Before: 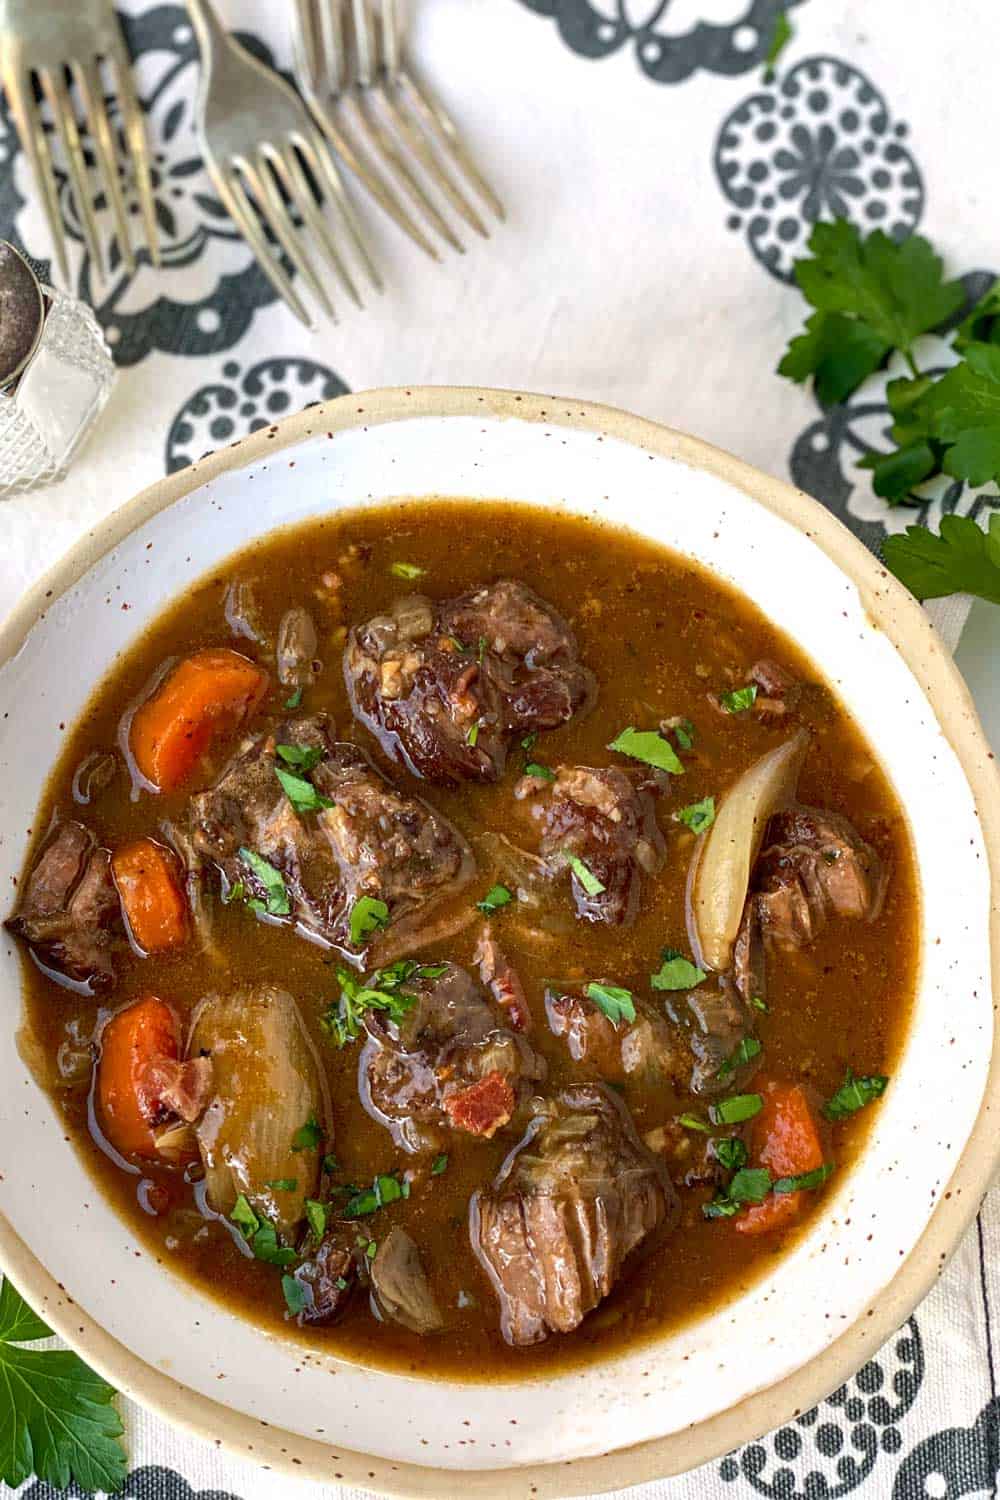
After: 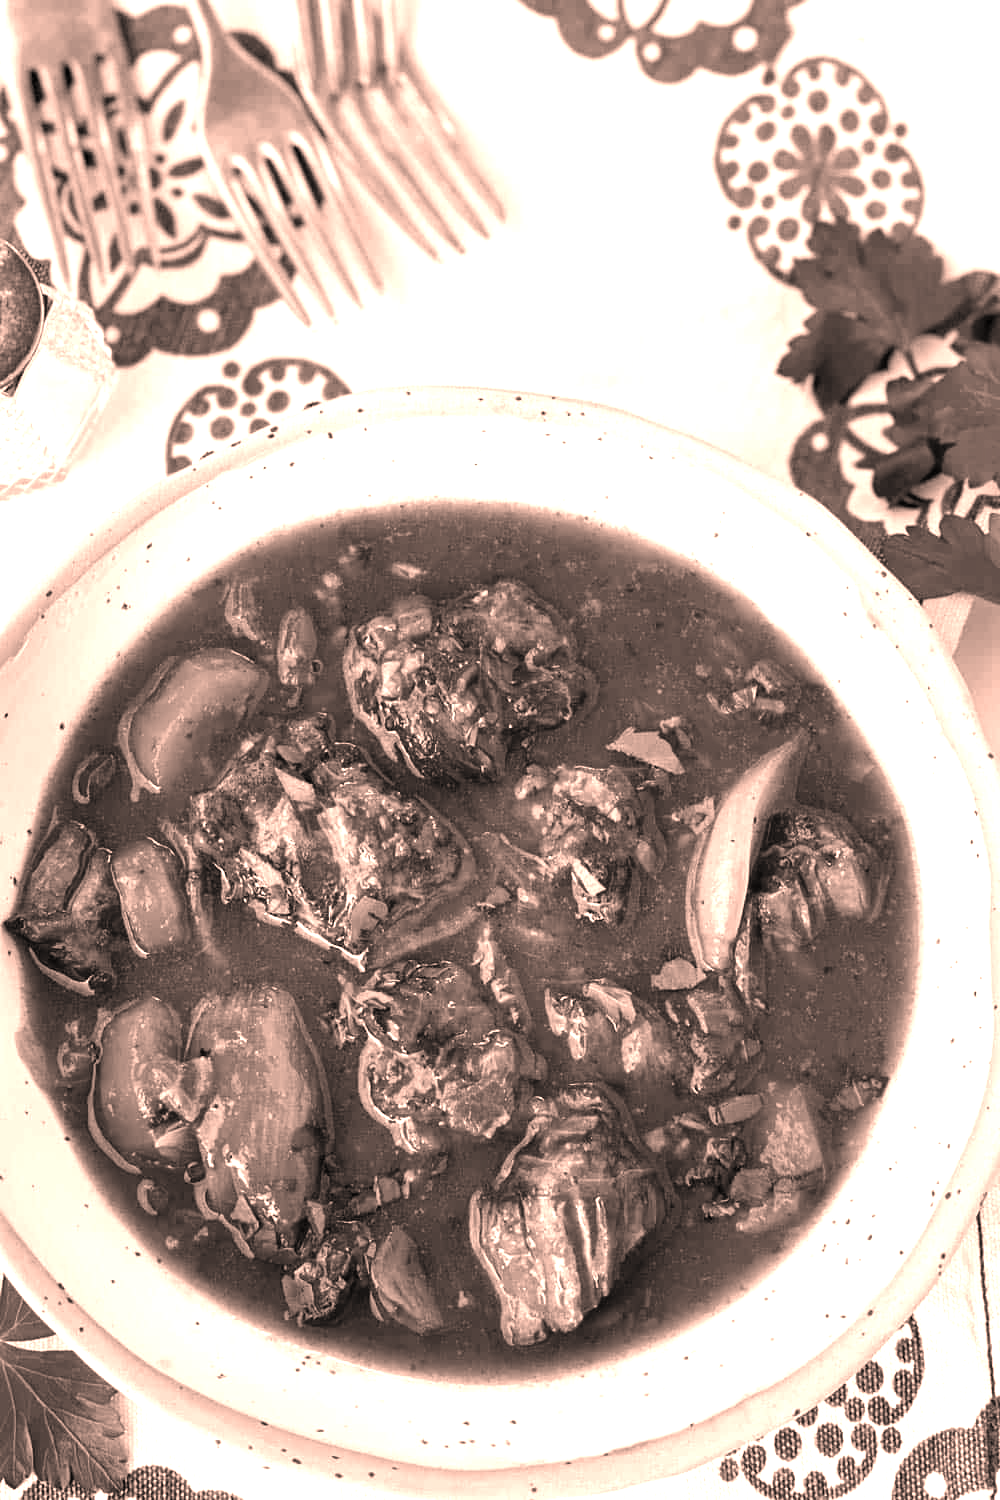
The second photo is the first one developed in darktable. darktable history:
color correction: highlights a* 20.98, highlights b* 19.83
color calibration: output gray [0.23, 0.37, 0.4, 0], gray › normalize channels true, illuminant same as pipeline (D50), adaptation XYZ, x 0.347, y 0.359, temperature 5009.29 K, gamut compression 0.029
exposure: black level correction 0, exposure 1.126 EV, compensate exposure bias true, compensate highlight preservation false
